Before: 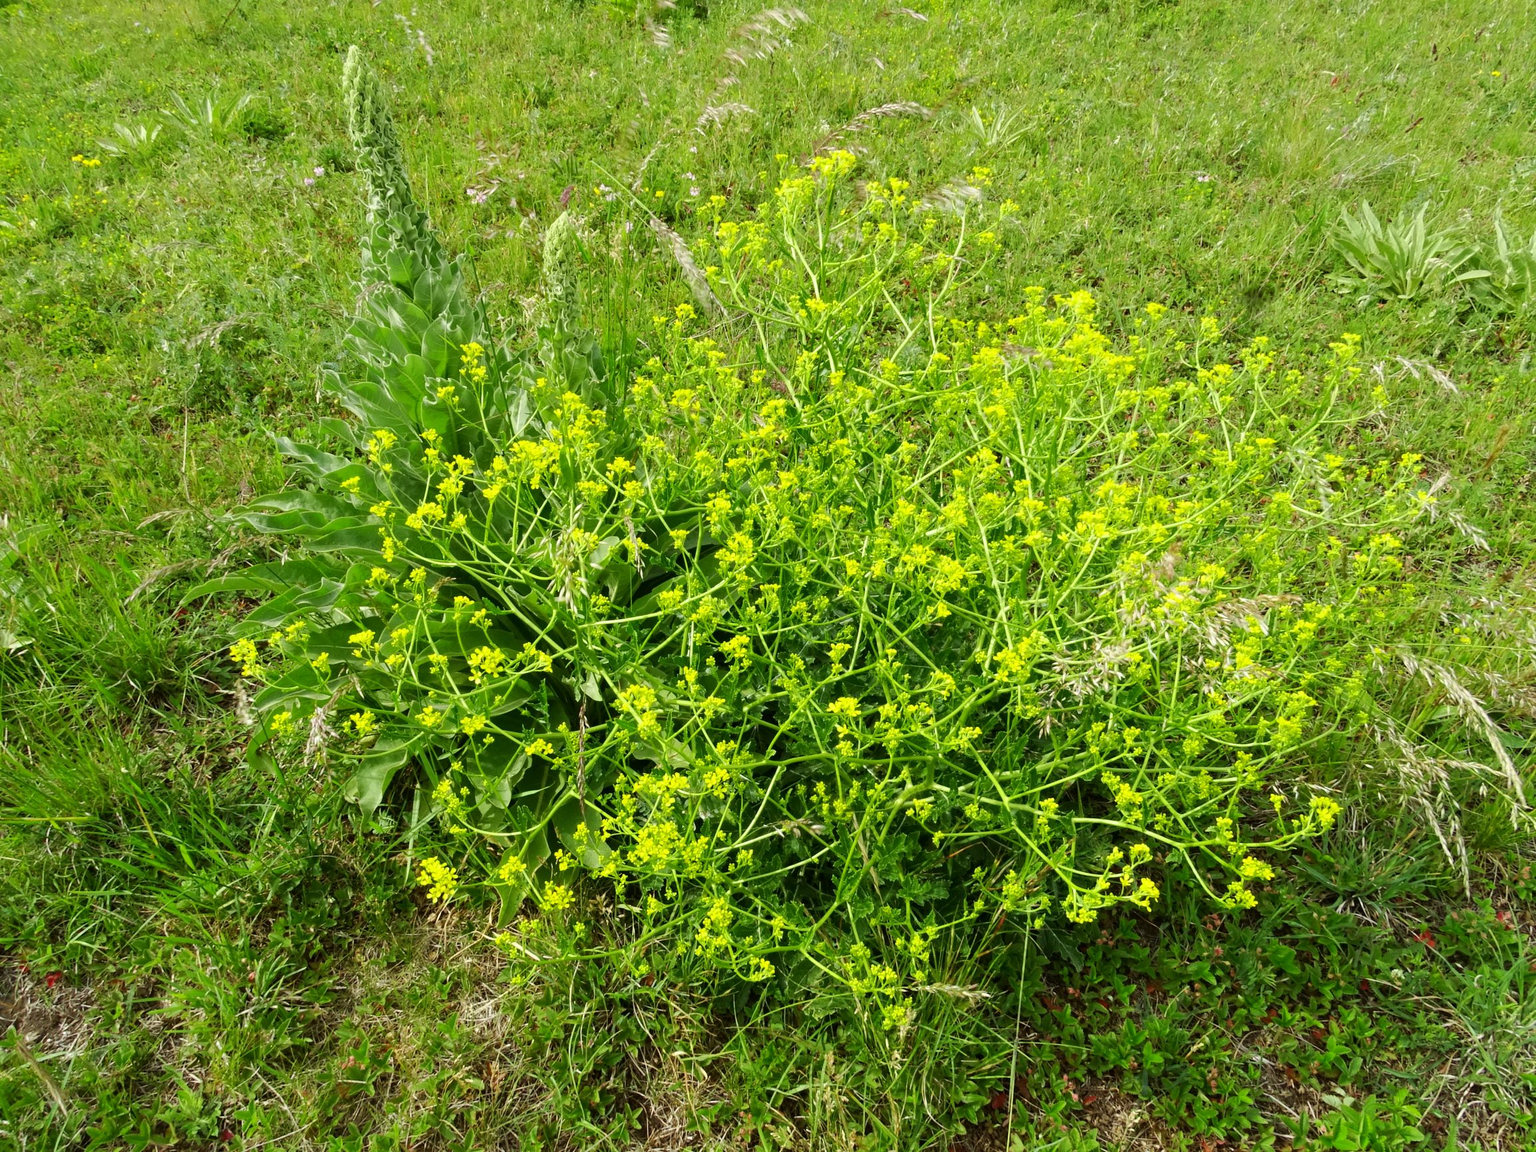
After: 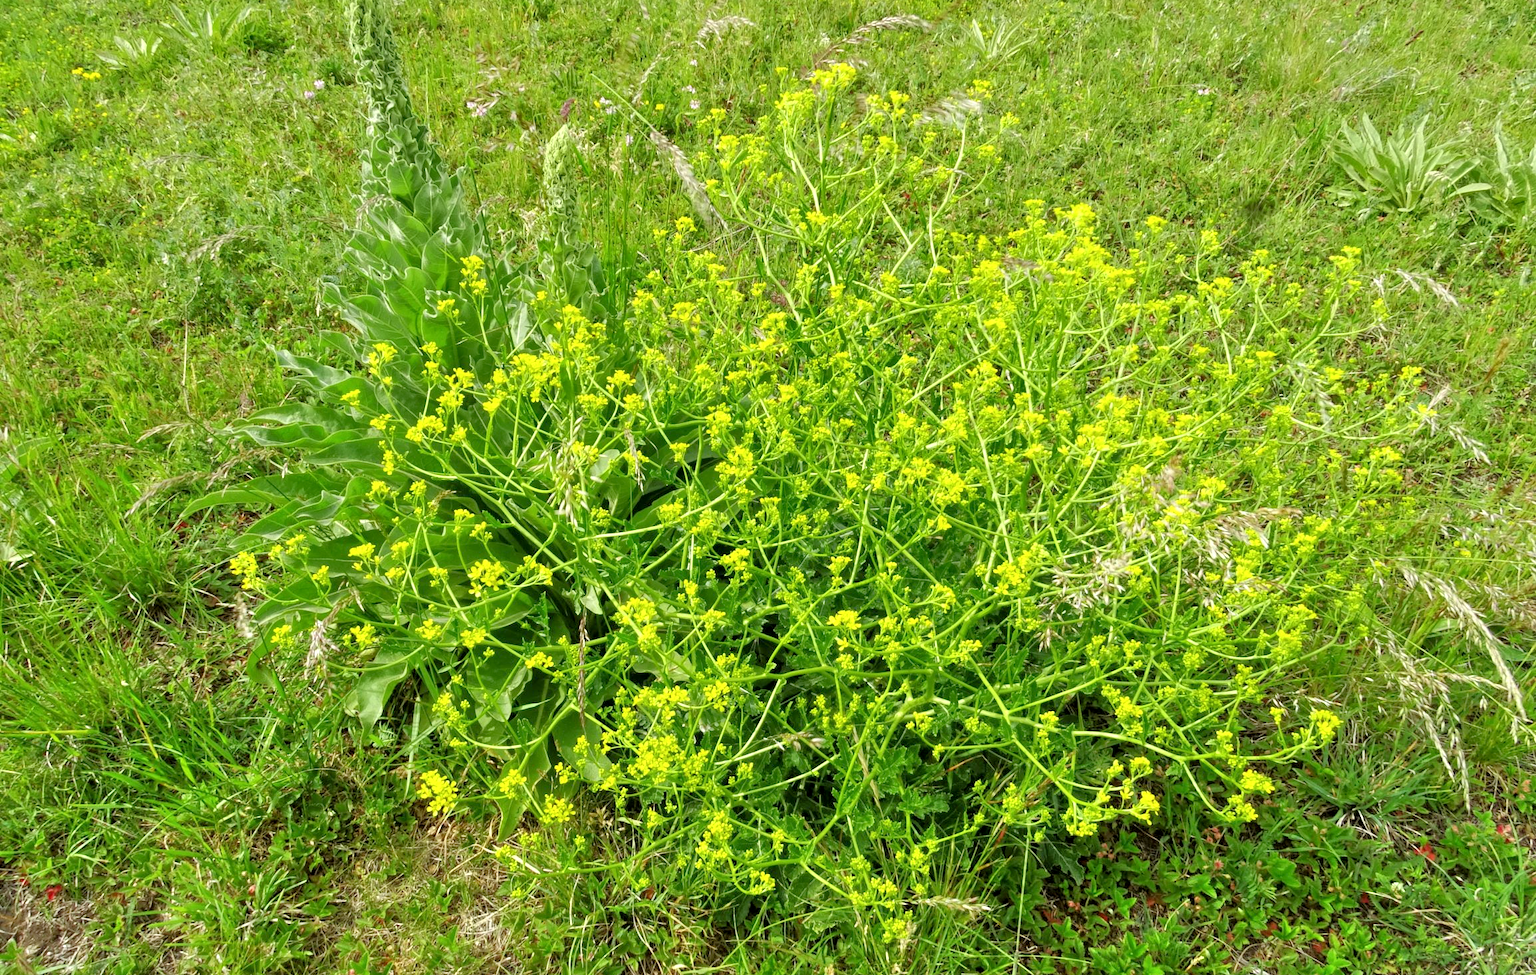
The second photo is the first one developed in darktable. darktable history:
local contrast: highlights 107%, shadows 101%, detail 120%, midtone range 0.2
crop: top 7.605%, bottom 7.688%
shadows and highlights: radius 334.81, shadows 64.91, highlights 5.18, compress 87.5%, soften with gaussian
tone equalizer: -7 EV 0.149 EV, -6 EV 0.636 EV, -5 EV 1.12 EV, -4 EV 1.29 EV, -3 EV 1.13 EV, -2 EV 0.6 EV, -1 EV 0.162 EV
